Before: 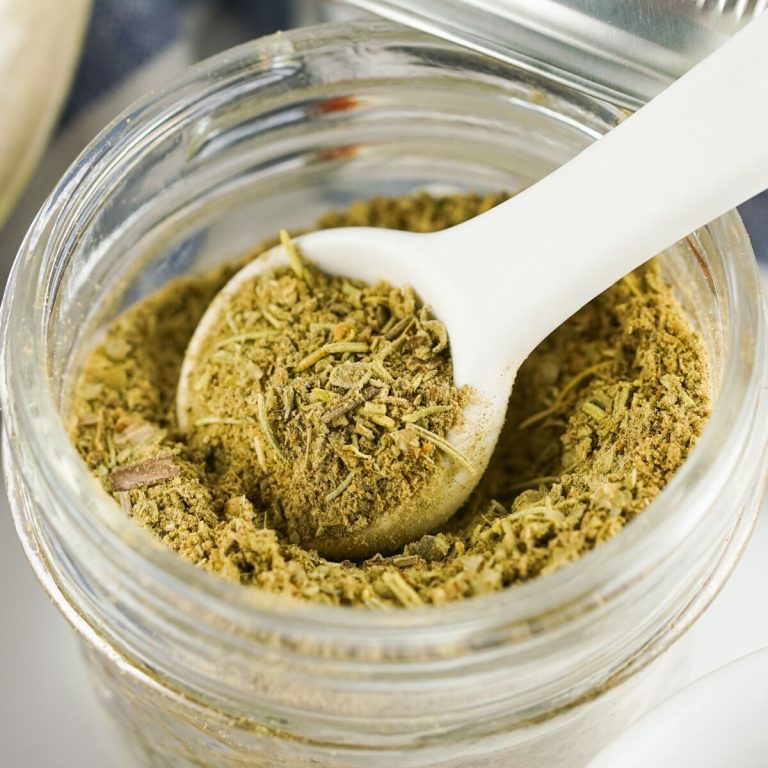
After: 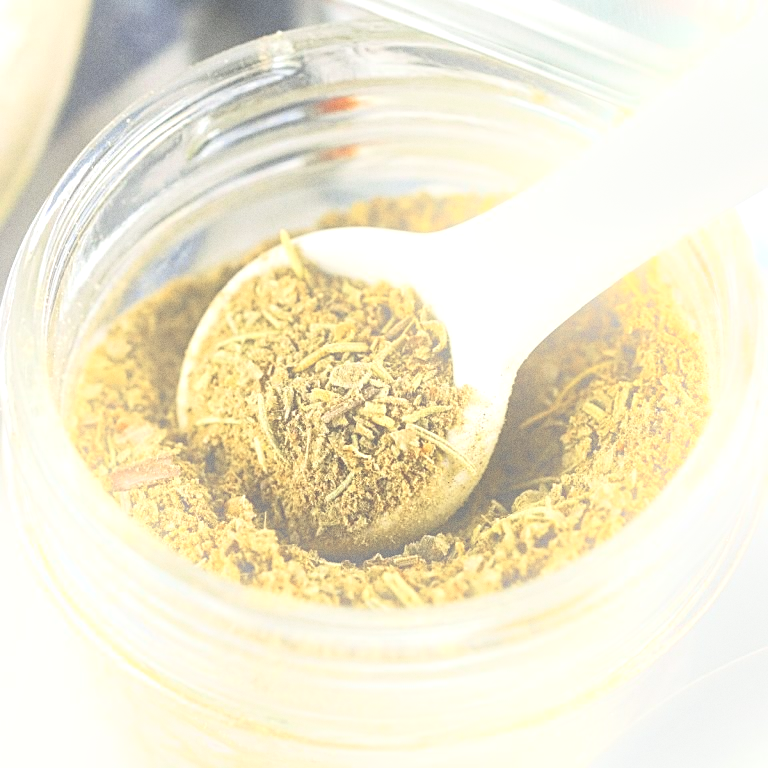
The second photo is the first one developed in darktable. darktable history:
tone equalizer: -8 EV -0.75 EV, -7 EV -0.7 EV, -6 EV -0.6 EV, -5 EV -0.4 EV, -3 EV 0.4 EV, -2 EV 0.6 EV, -1 EV 0.7 EV, +0 EV 0.75 EV, edges refinement/feathering 500, mask exposure compensation -1.57 EV, preserve details no
grain: coarseness 3.21 ISO
sharpen: on, module defaults
bloom: on, module defaults
color zones: curves: ch0 [(0, 0.5) (0.125, 0.4) (0.25, 0.5) (0.375, 0.4) (0.5, 0.4) (0.625, 0.35) (0.75, 0.35) (0.875, 0.5)]; ch1 [(0, 0.35) (0.125, 0.45) (0.25, 0.35) (0.375, 0.35) (0.5, 0.35) (0.625, 0.35) (0.75, 0.45) (0.875, 0.35)]; ch2 [(0, 0.6) (0.125, 0.5) (0.25, 0.5) (0.375, 0.6) (0.5, 0.6) (0.625, 0.5) (0.75, 0.5) (0.875, 0.5)]
